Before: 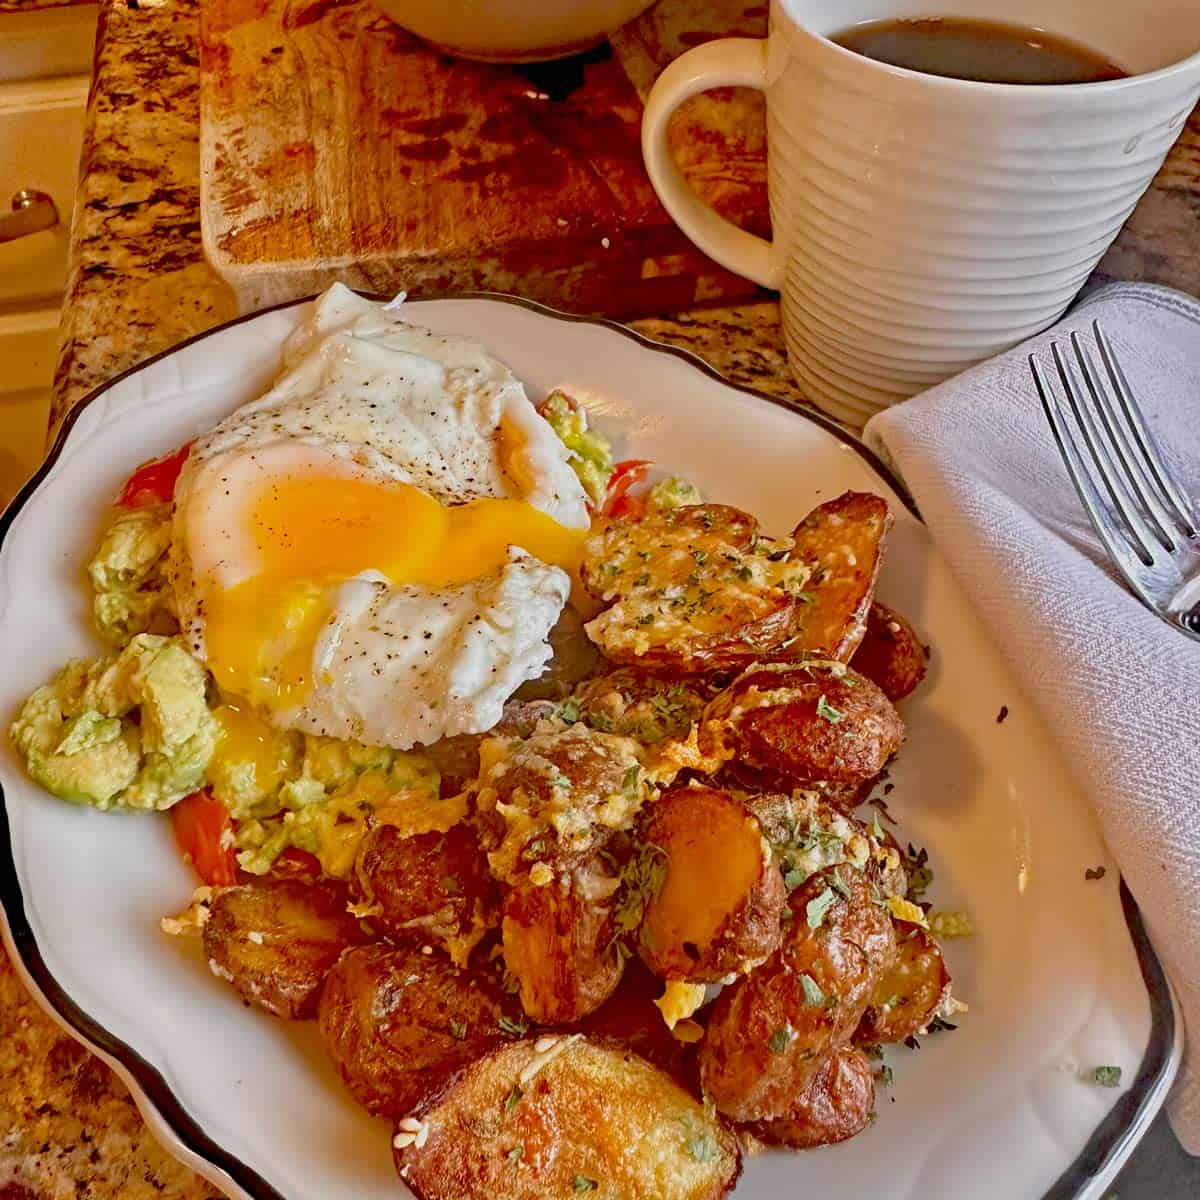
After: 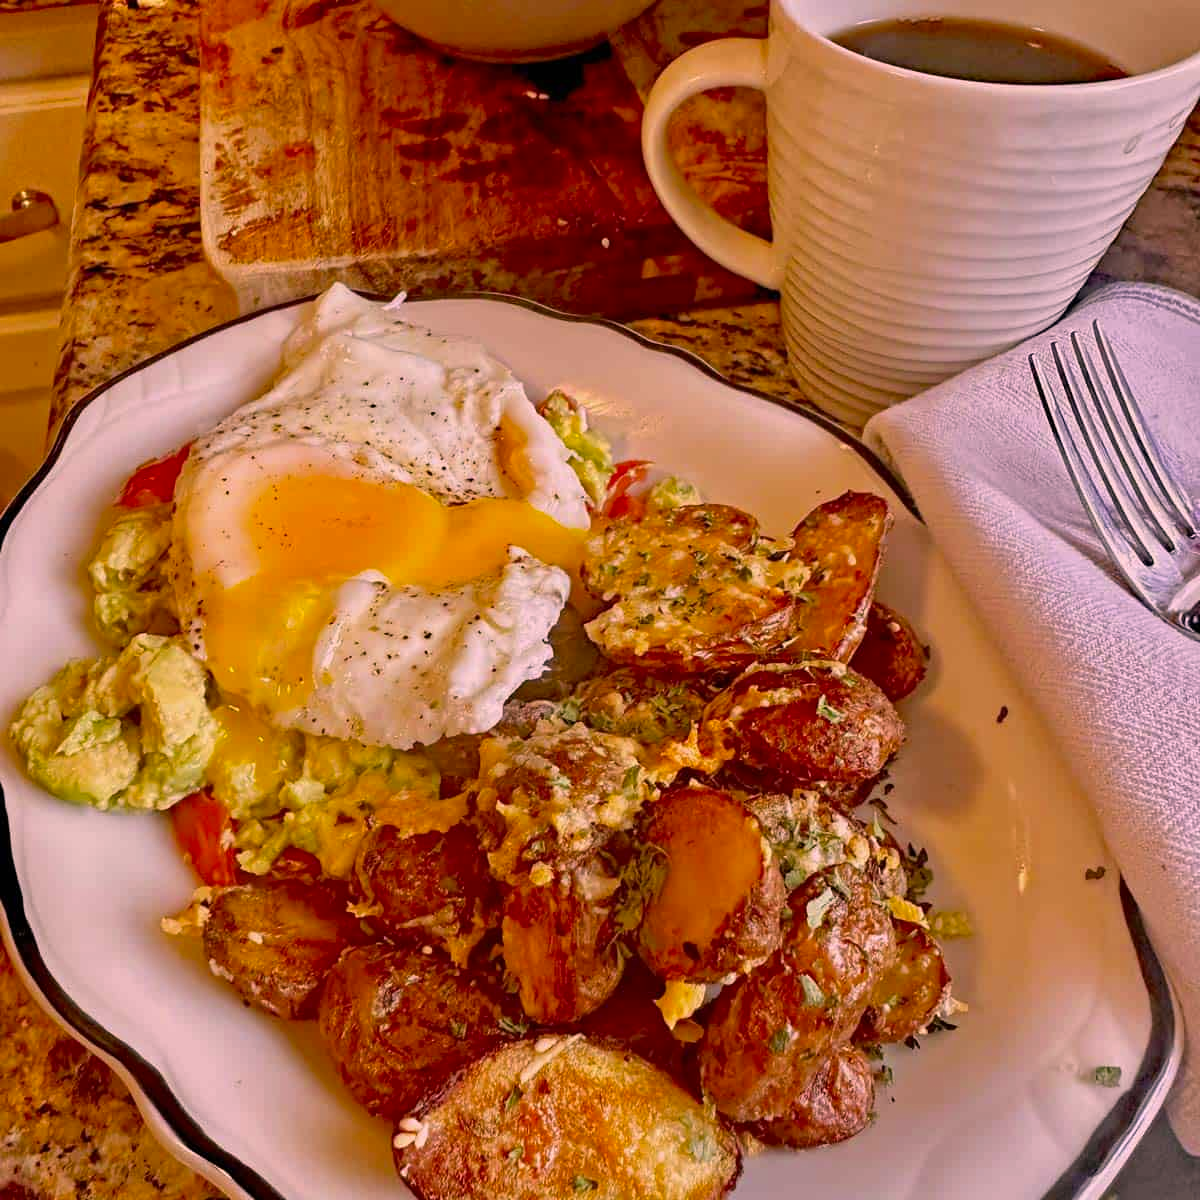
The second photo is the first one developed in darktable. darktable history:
white balance: red 0.926, green 1.003, blue 1.133
color correction: highlights a* 21.88, highlights b* 22.25
